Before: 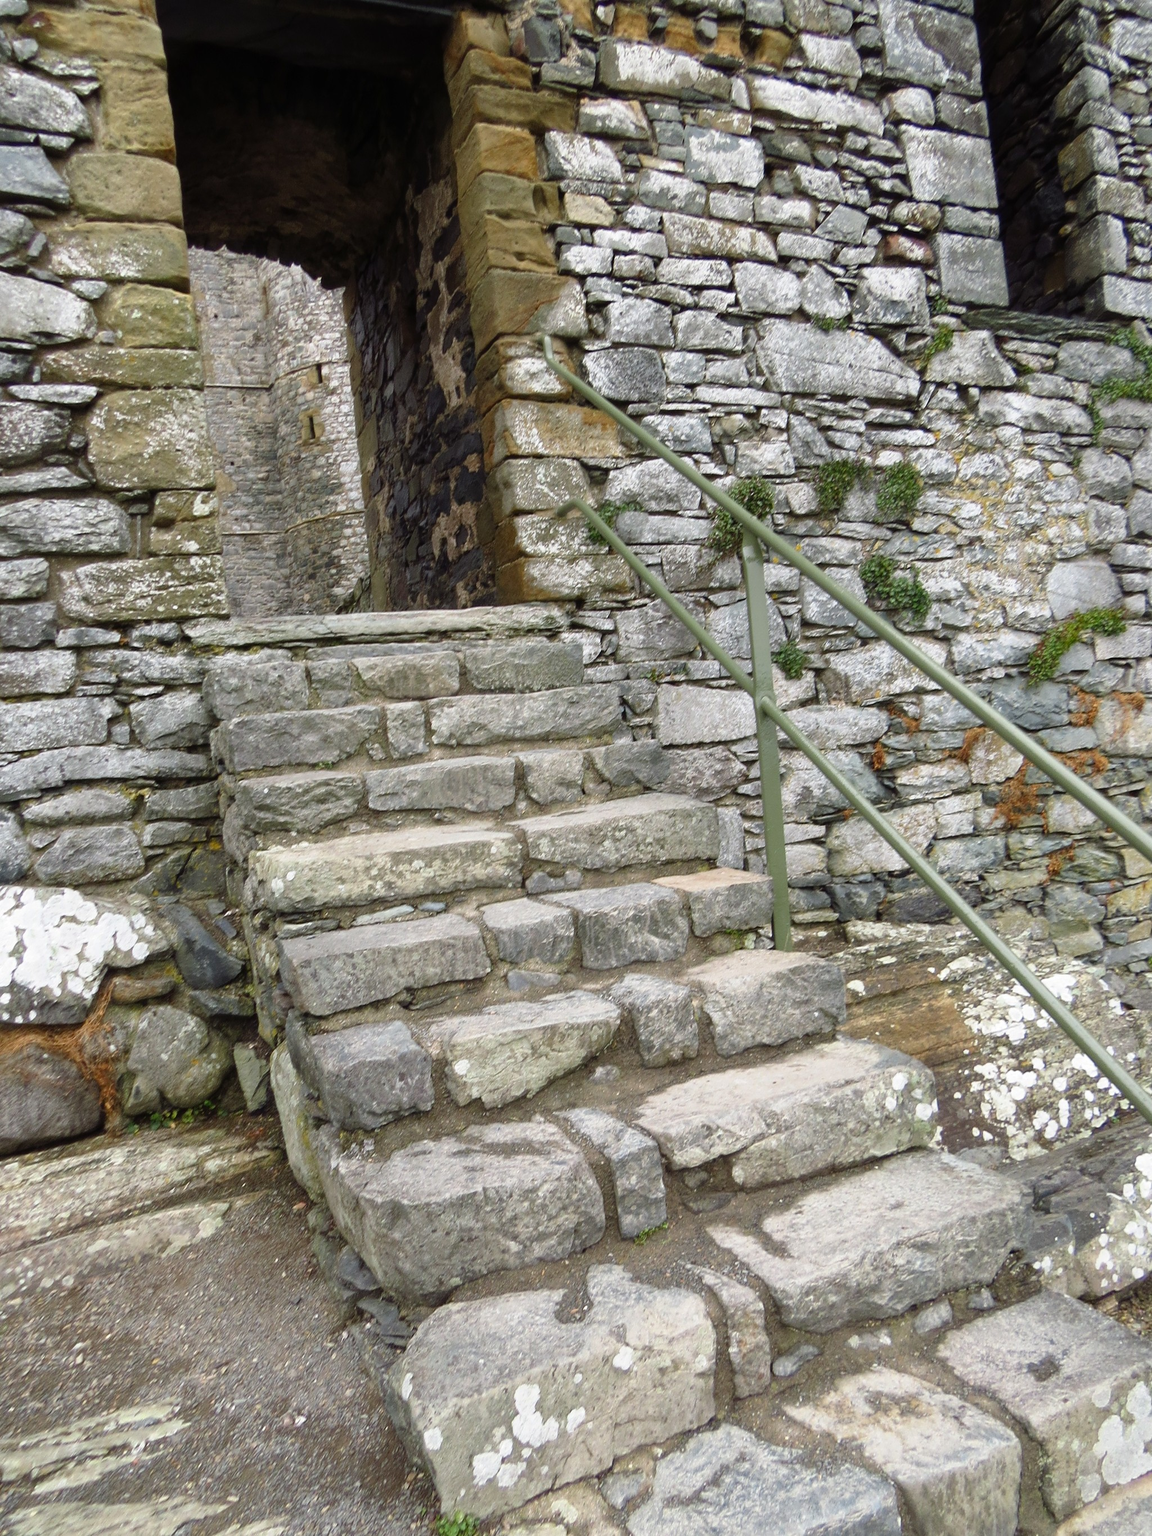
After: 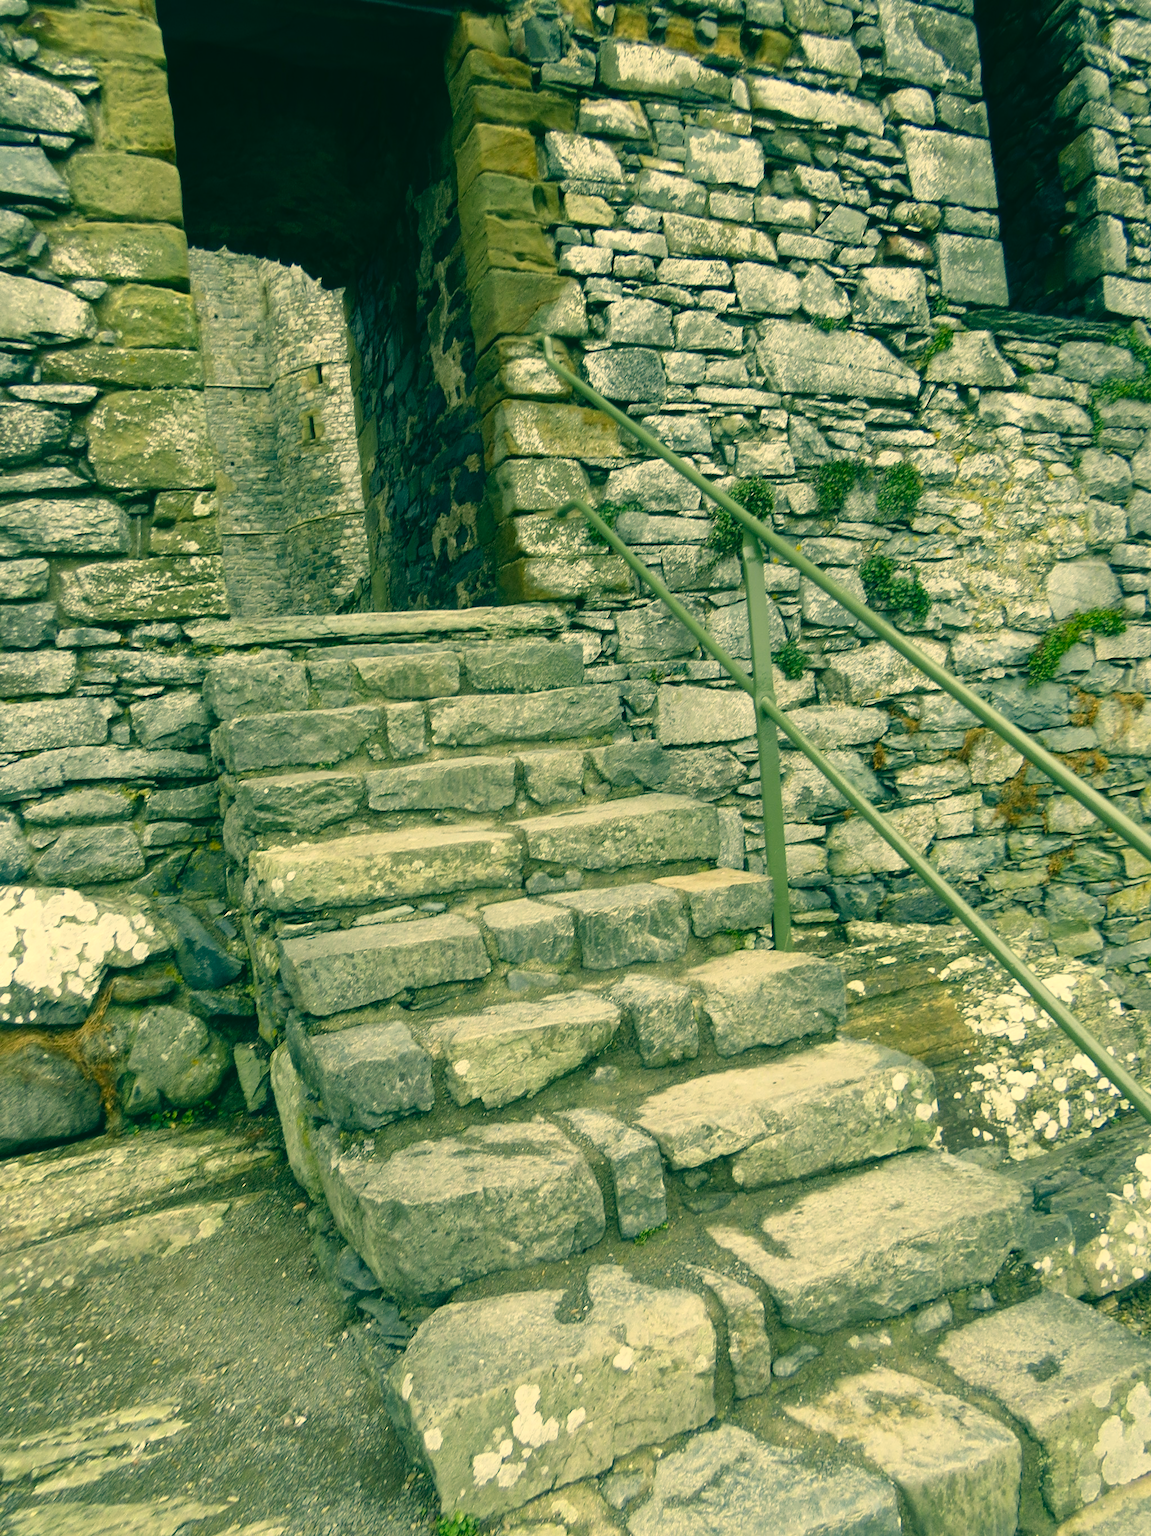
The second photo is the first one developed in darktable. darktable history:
color correction: highlights a* 2.22, highlights b* 34.1, shadows a* -35.88, shadows b* -6.2
